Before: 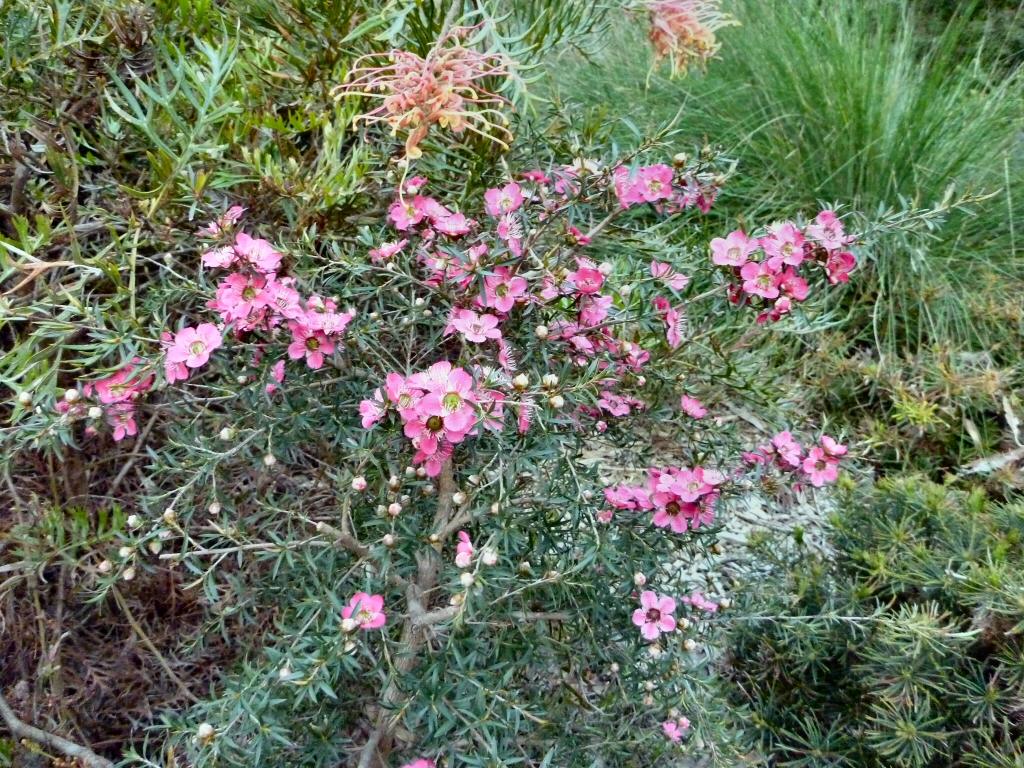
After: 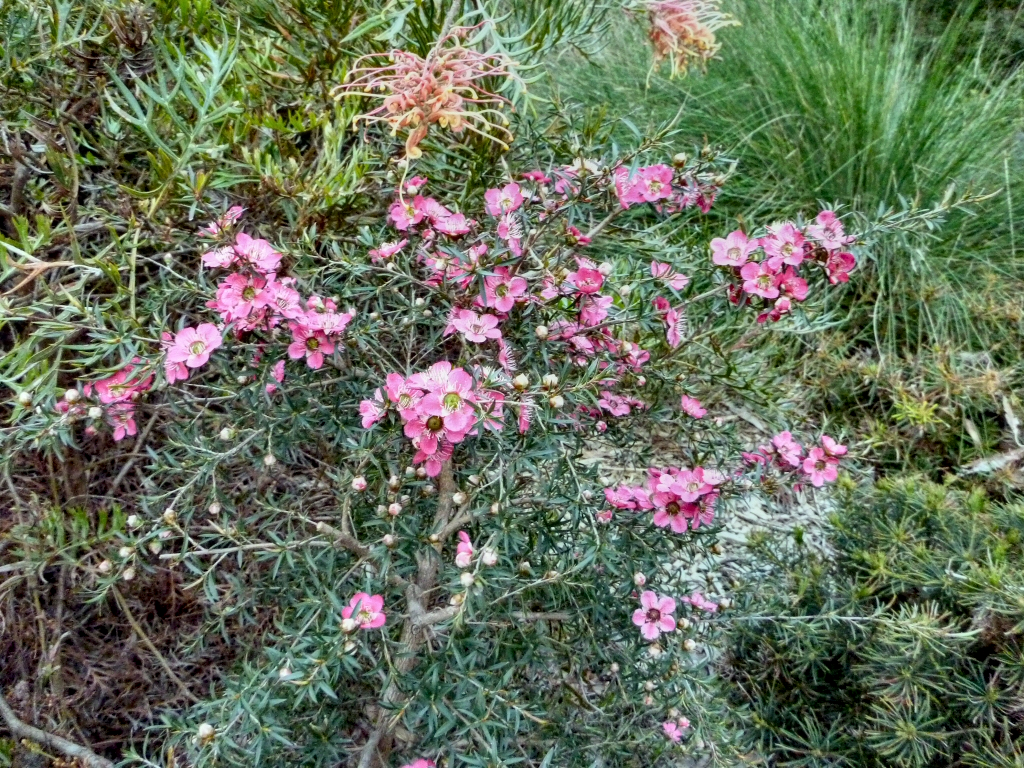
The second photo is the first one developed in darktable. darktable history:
exposure: exposure -0.111 EV, compensate highlight preservation false
local contrast: highlights 92%, shadows 84%, detail 160%, midtone range 0.2
